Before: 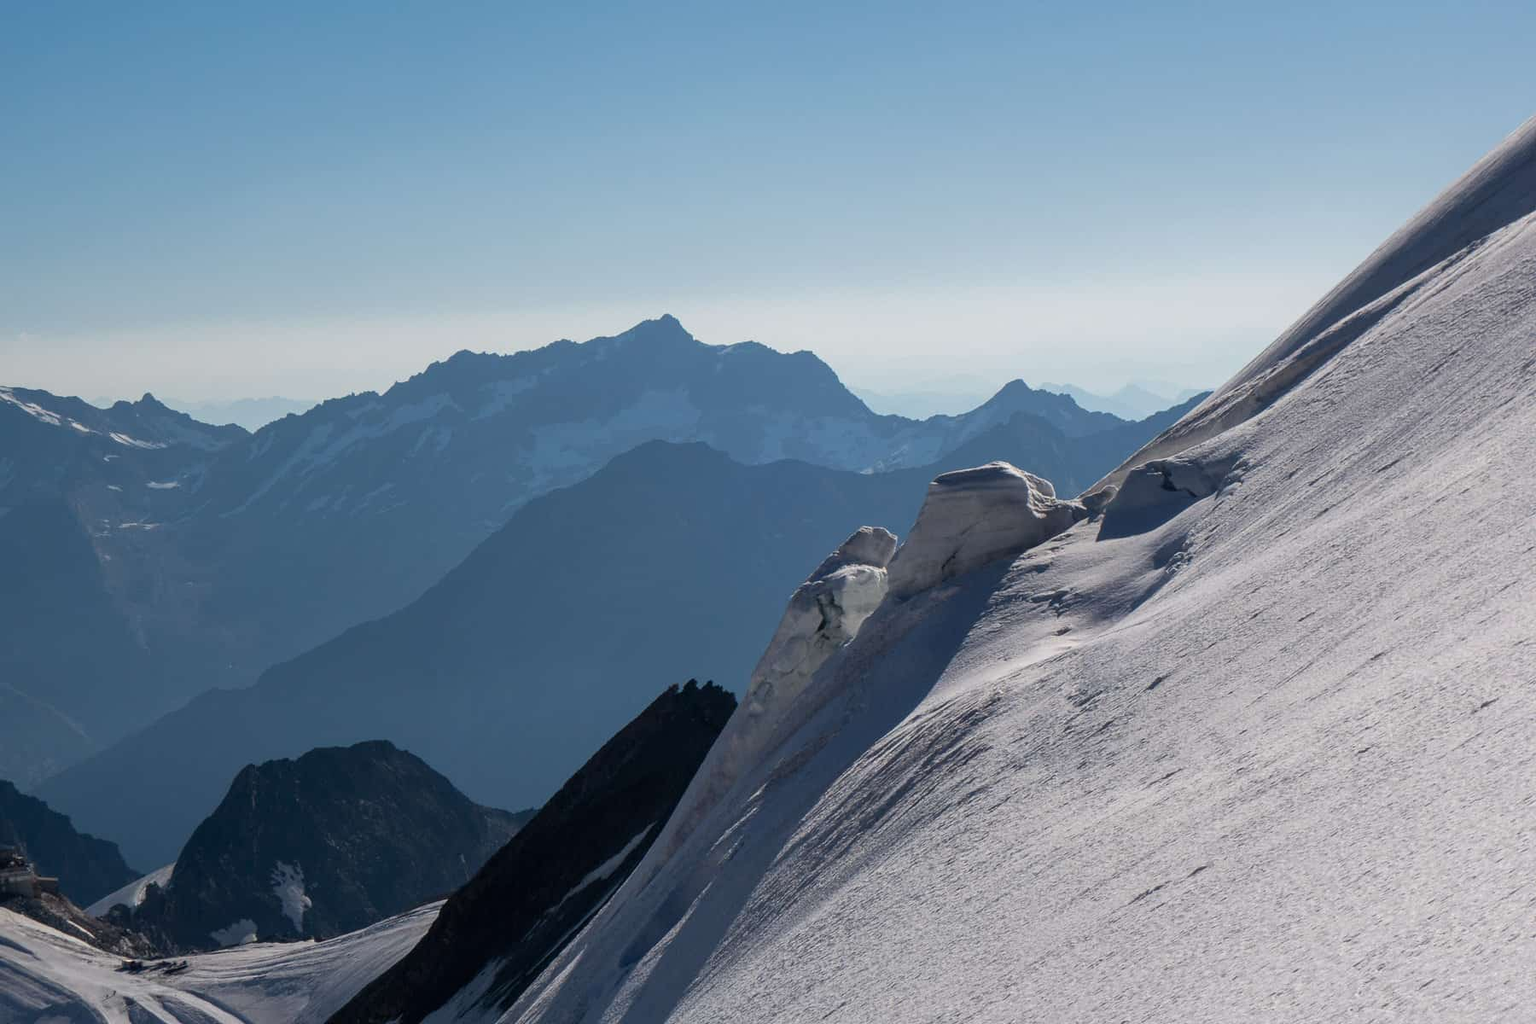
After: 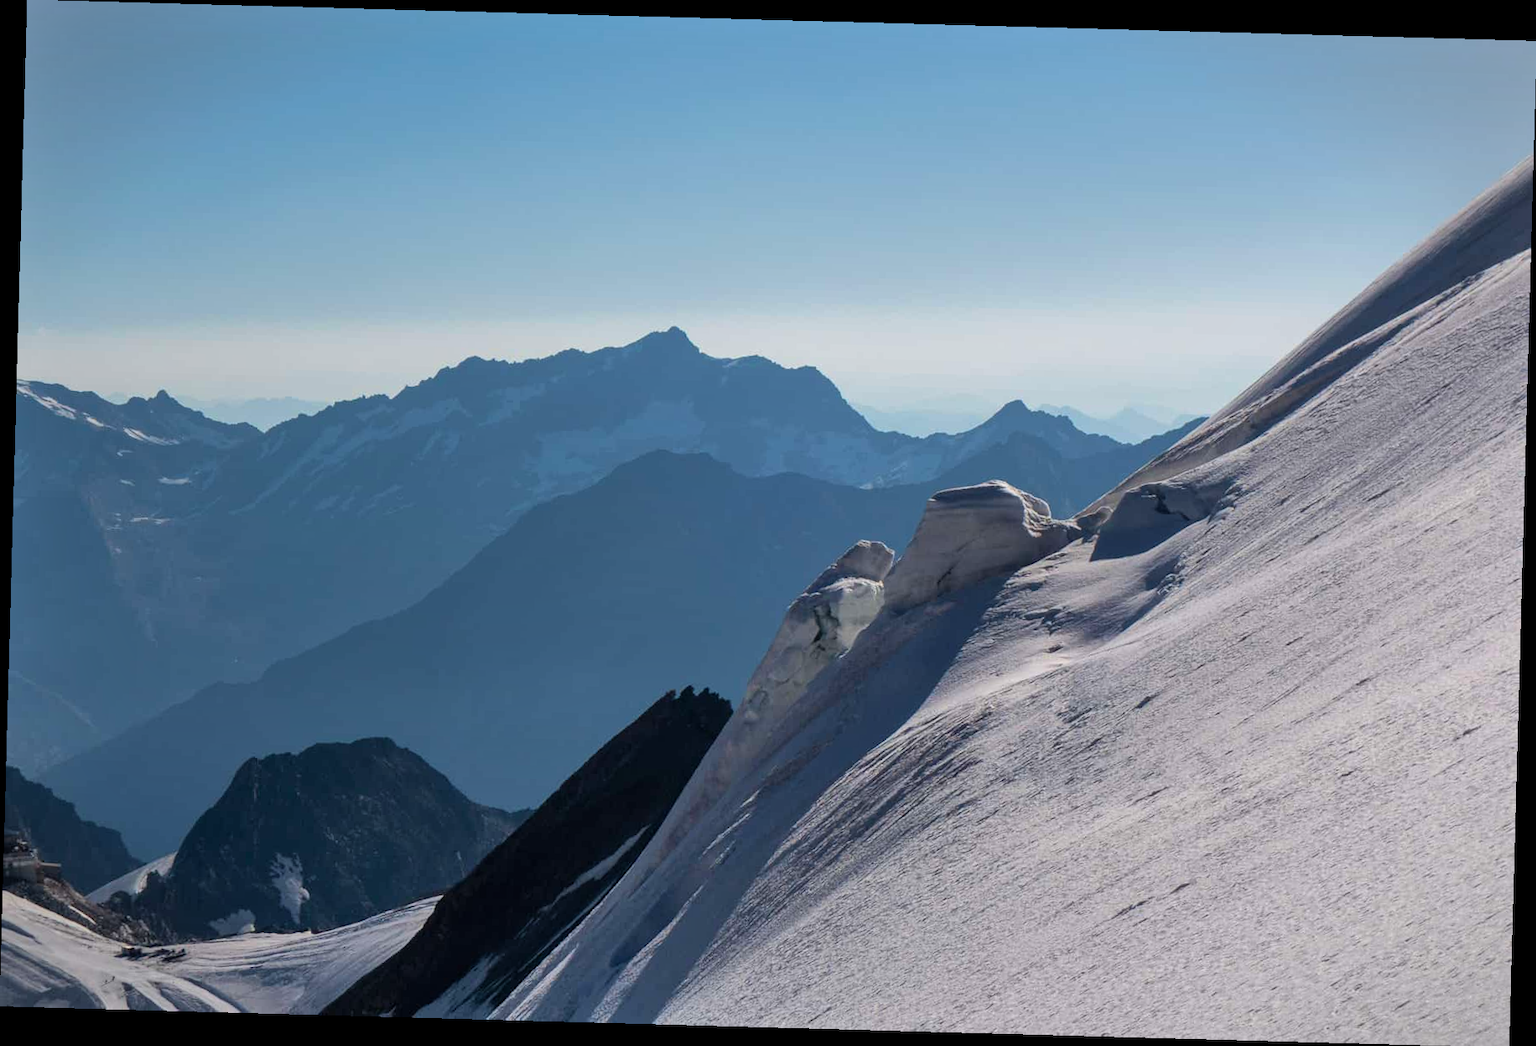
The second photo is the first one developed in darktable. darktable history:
shadows and highlights: shadows 37.35, highlights -27.51, soften with gaussian
velvia: on, module defaults
crop and rotate: angle -1.57°
vignetting: fall-off start 99.86%, fall-off radius 65%, brightness -0.439, saturation -0.689, center (-0.015, 0), automatic ratio true
